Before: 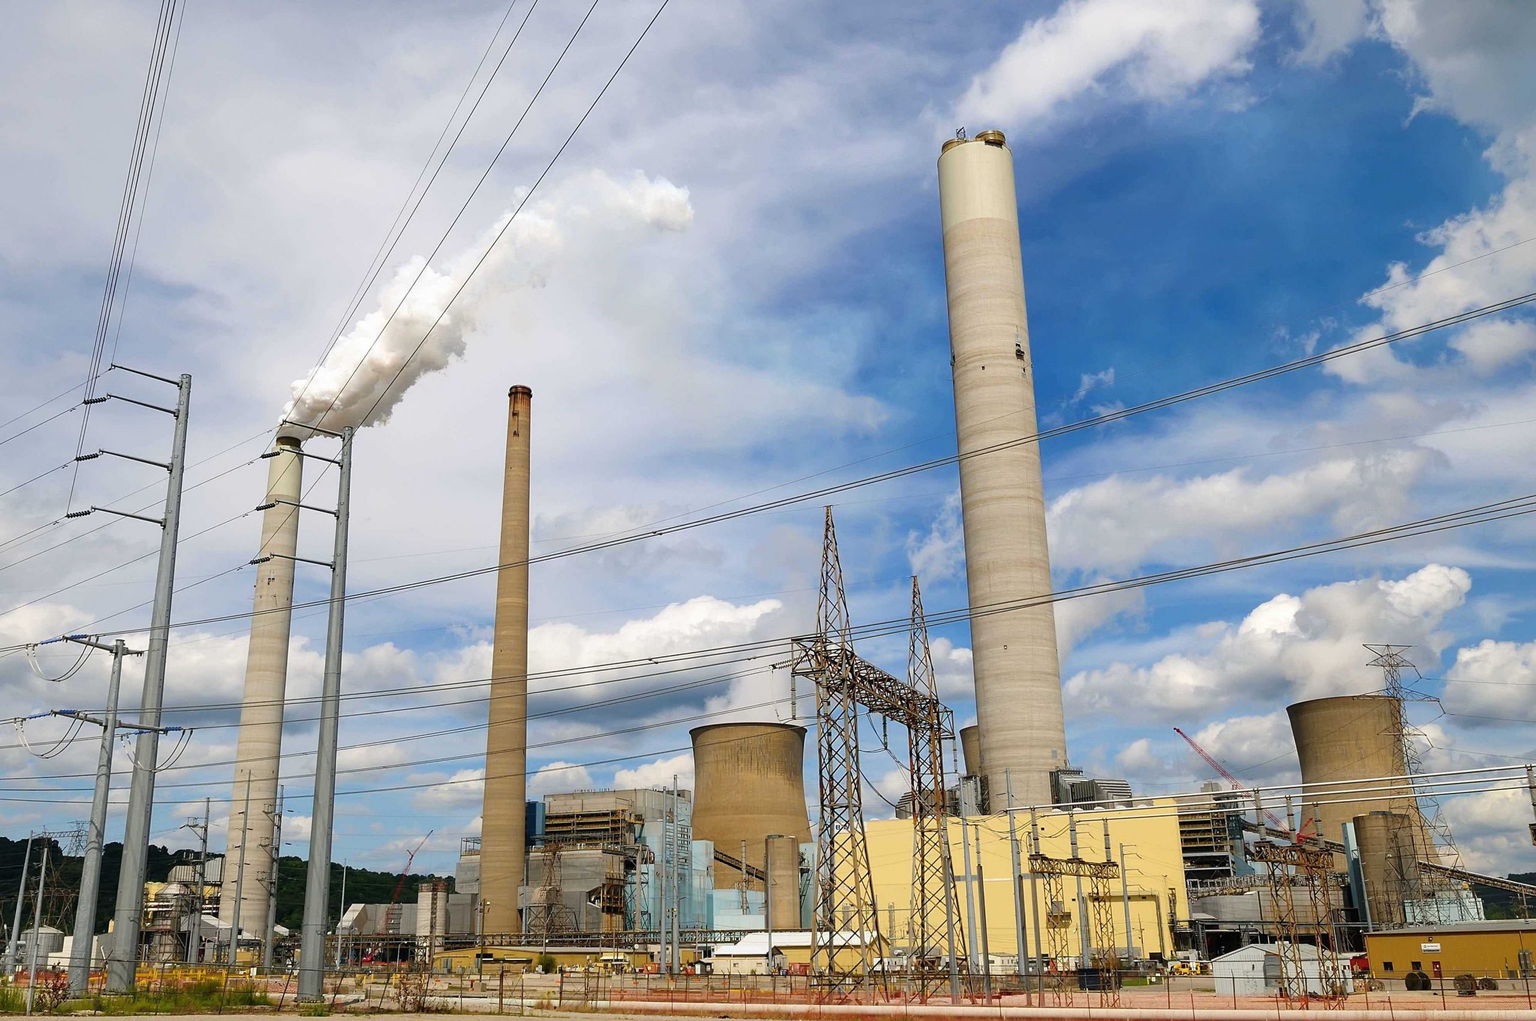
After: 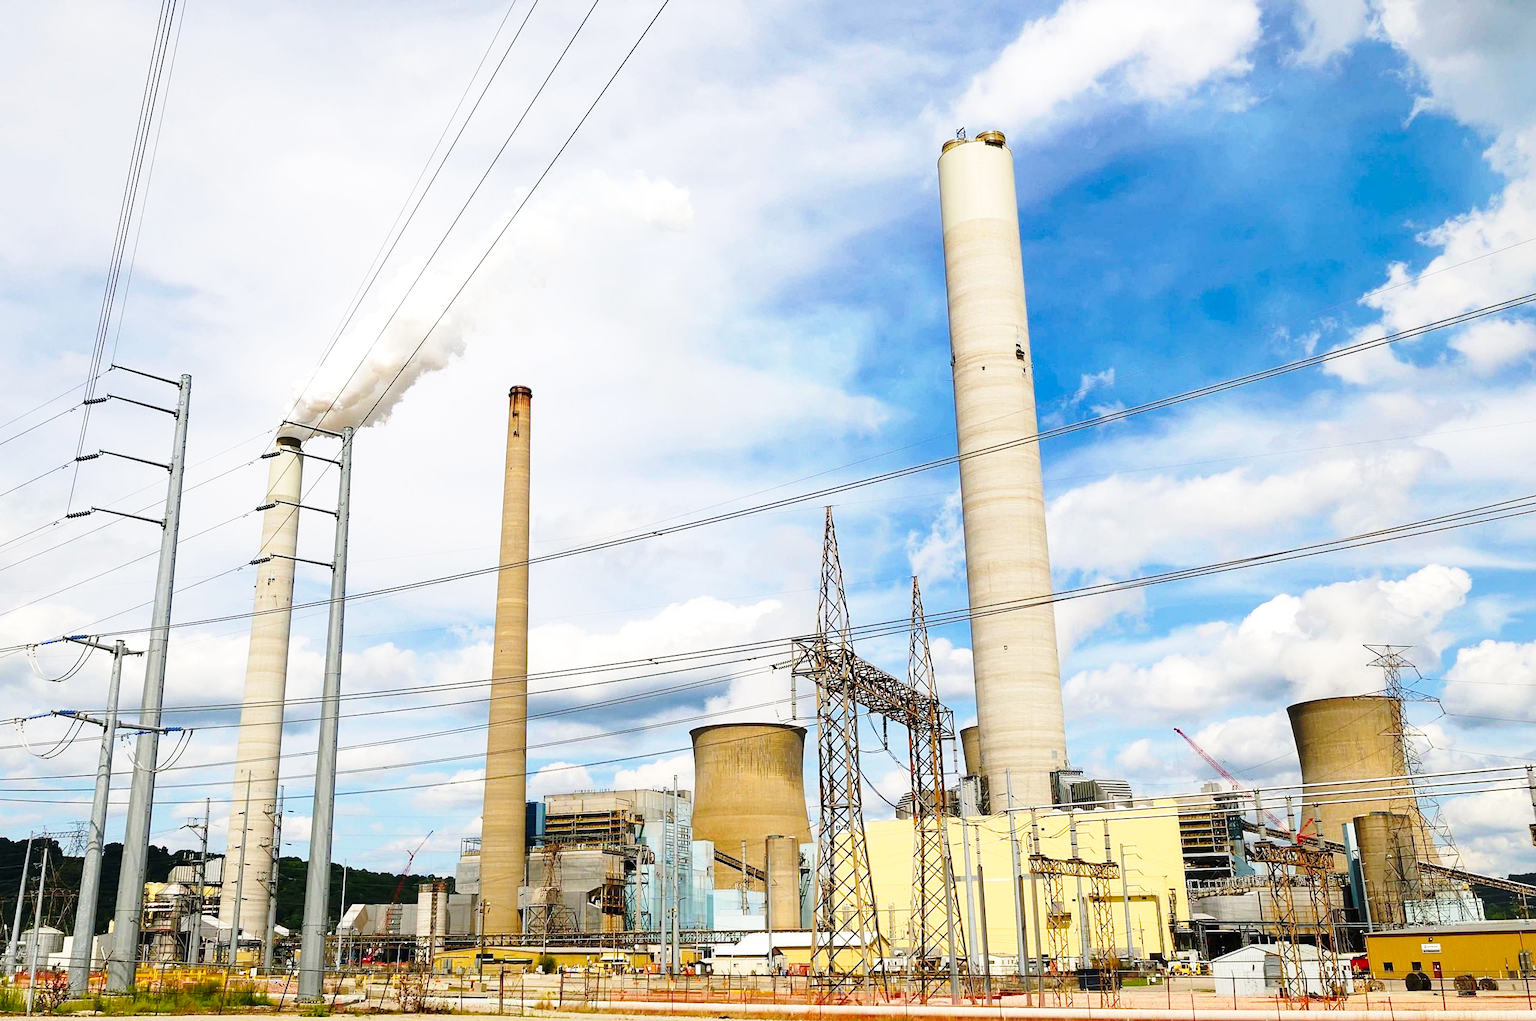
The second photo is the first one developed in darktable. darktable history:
tone equalizer: on, module defaults
base curve: curves: ch0 [(0, 0) (0.028, 0.03) (0.121, 0.232) (0.46, 0.748) (0.859, 0.968) (1, 1)], preserve colors none
color balance rgb: shadows lift › chroma 0.89%, shadows lift › hue 115.26°, highlights gain › luminance 15.001%, perceptual saturation grading › global saturation 0.816%, global vibrance 20%
